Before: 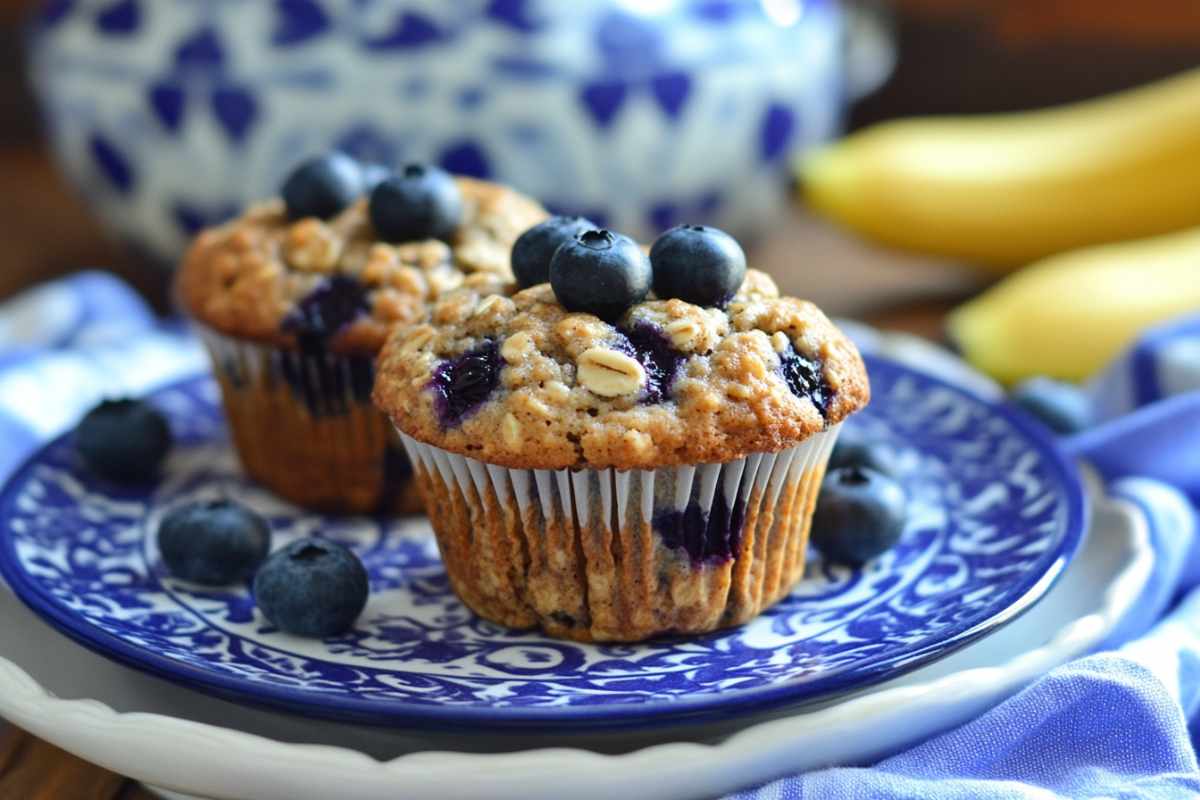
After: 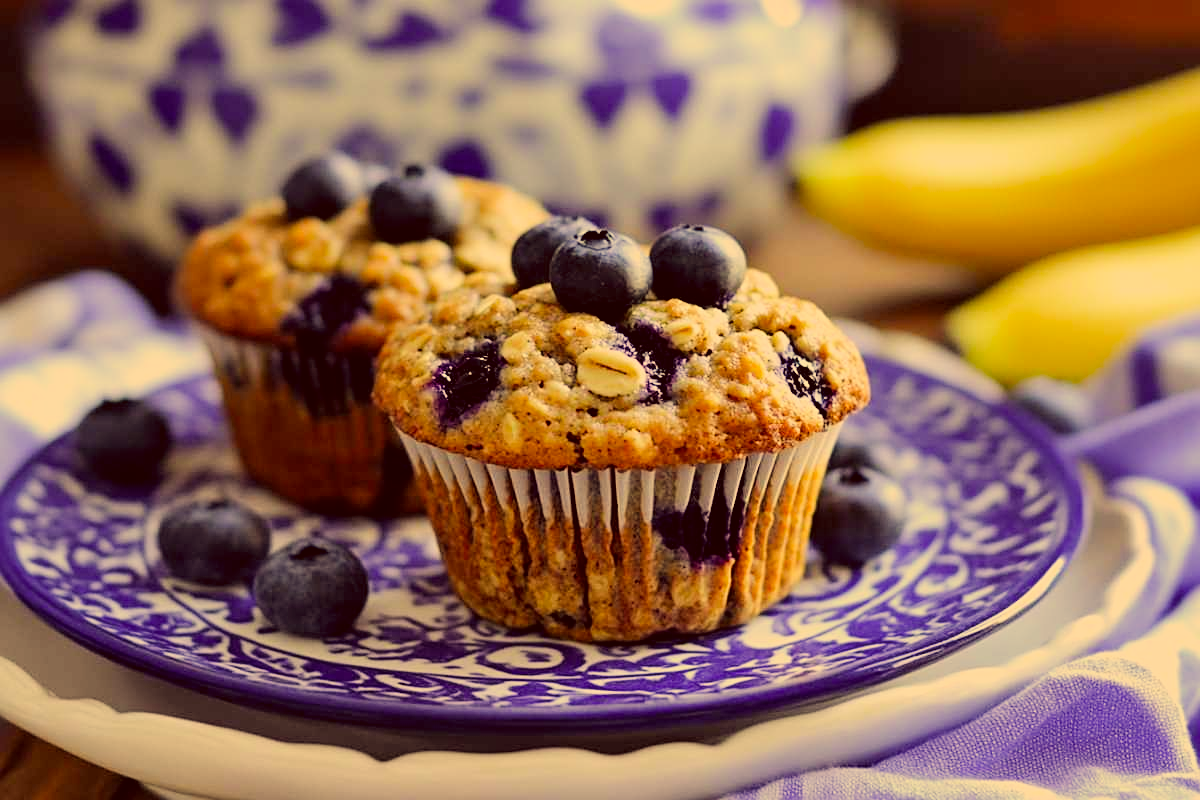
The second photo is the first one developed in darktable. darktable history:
filmic rgb: black relative exposure -7.65 EV, white relative exposure 4.56 EV, hardness 3.61, iterations of high-quality reconstruction 0
sharpen: on, module defaults
color balance rgb: perceptual saturation grading › global saturation 0.047%, perceptual brilliance grading › highlights 9.983%, perceptual brilliance grading › mid-tones 4.829%, global vibrance 9.604%
color correction: highlights a* 10.04, highlights b* 39.03, shadows a* 13.86, shadows b* 3.61
